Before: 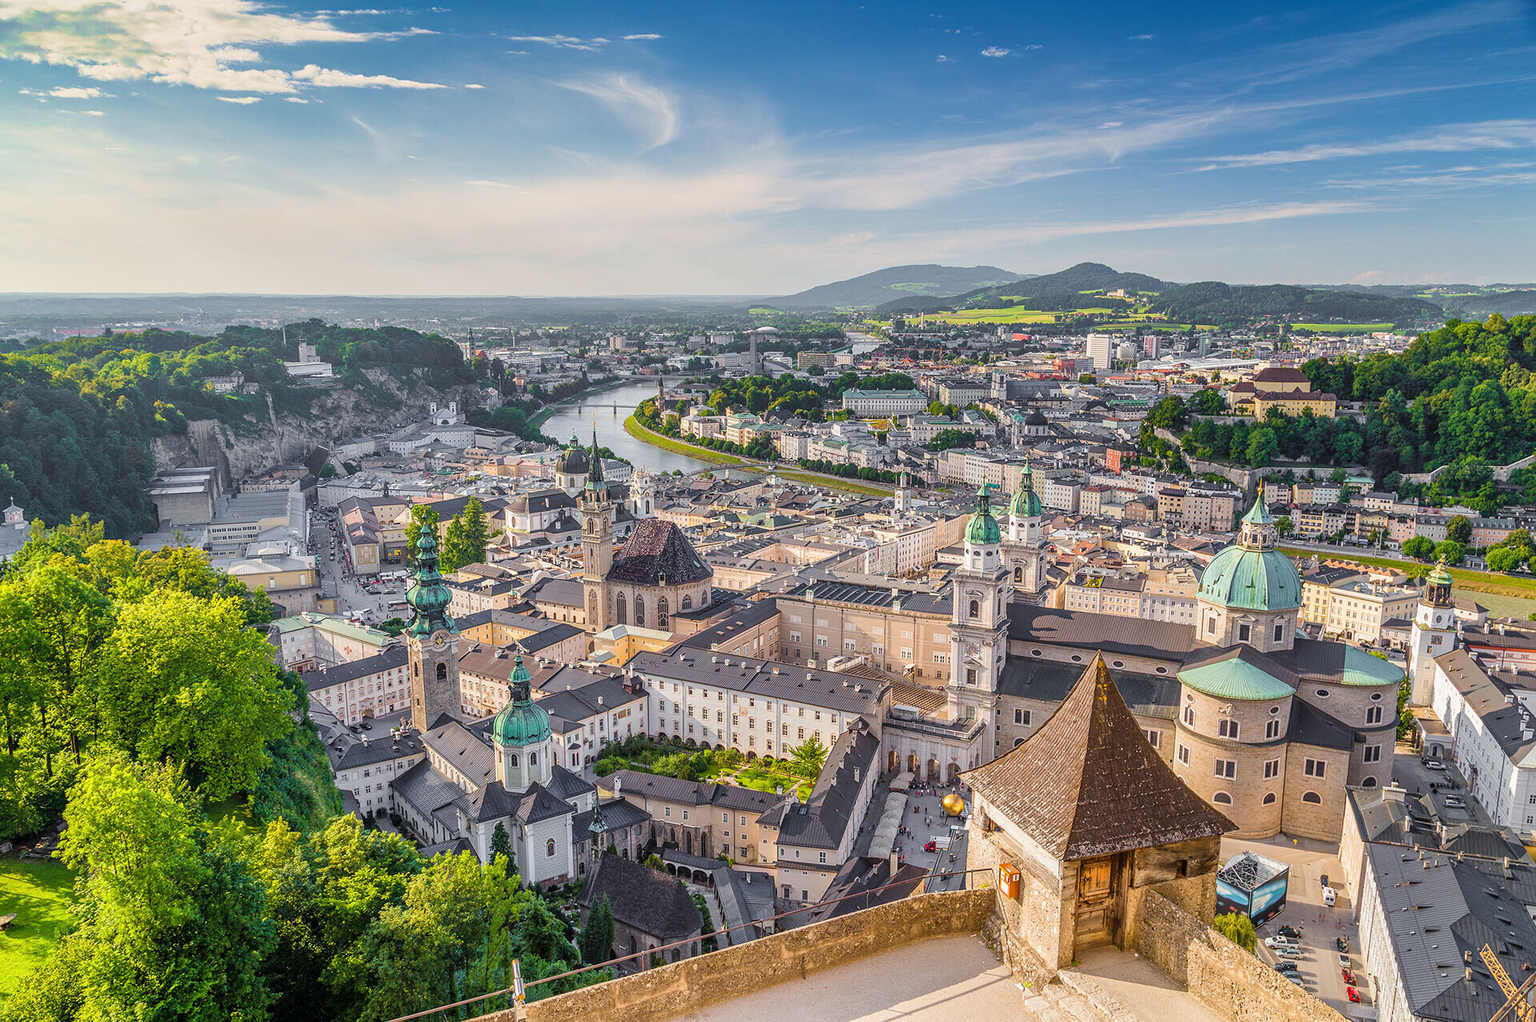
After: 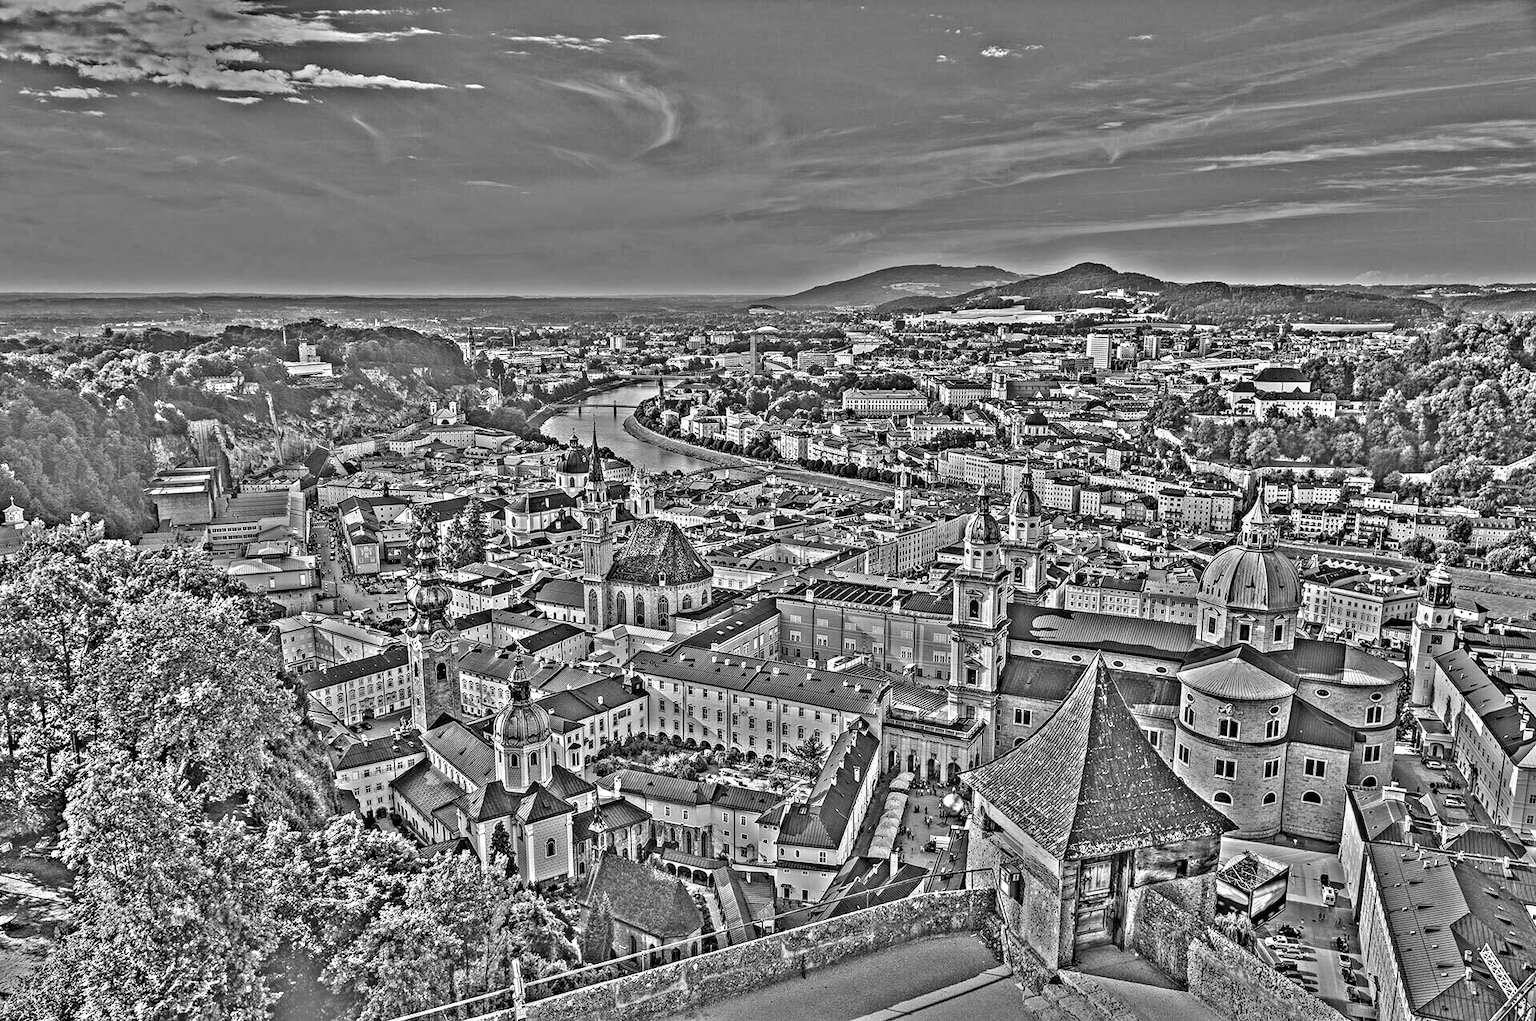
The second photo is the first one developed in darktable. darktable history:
local contrast: detail 130%
highpass: on, module defaults
